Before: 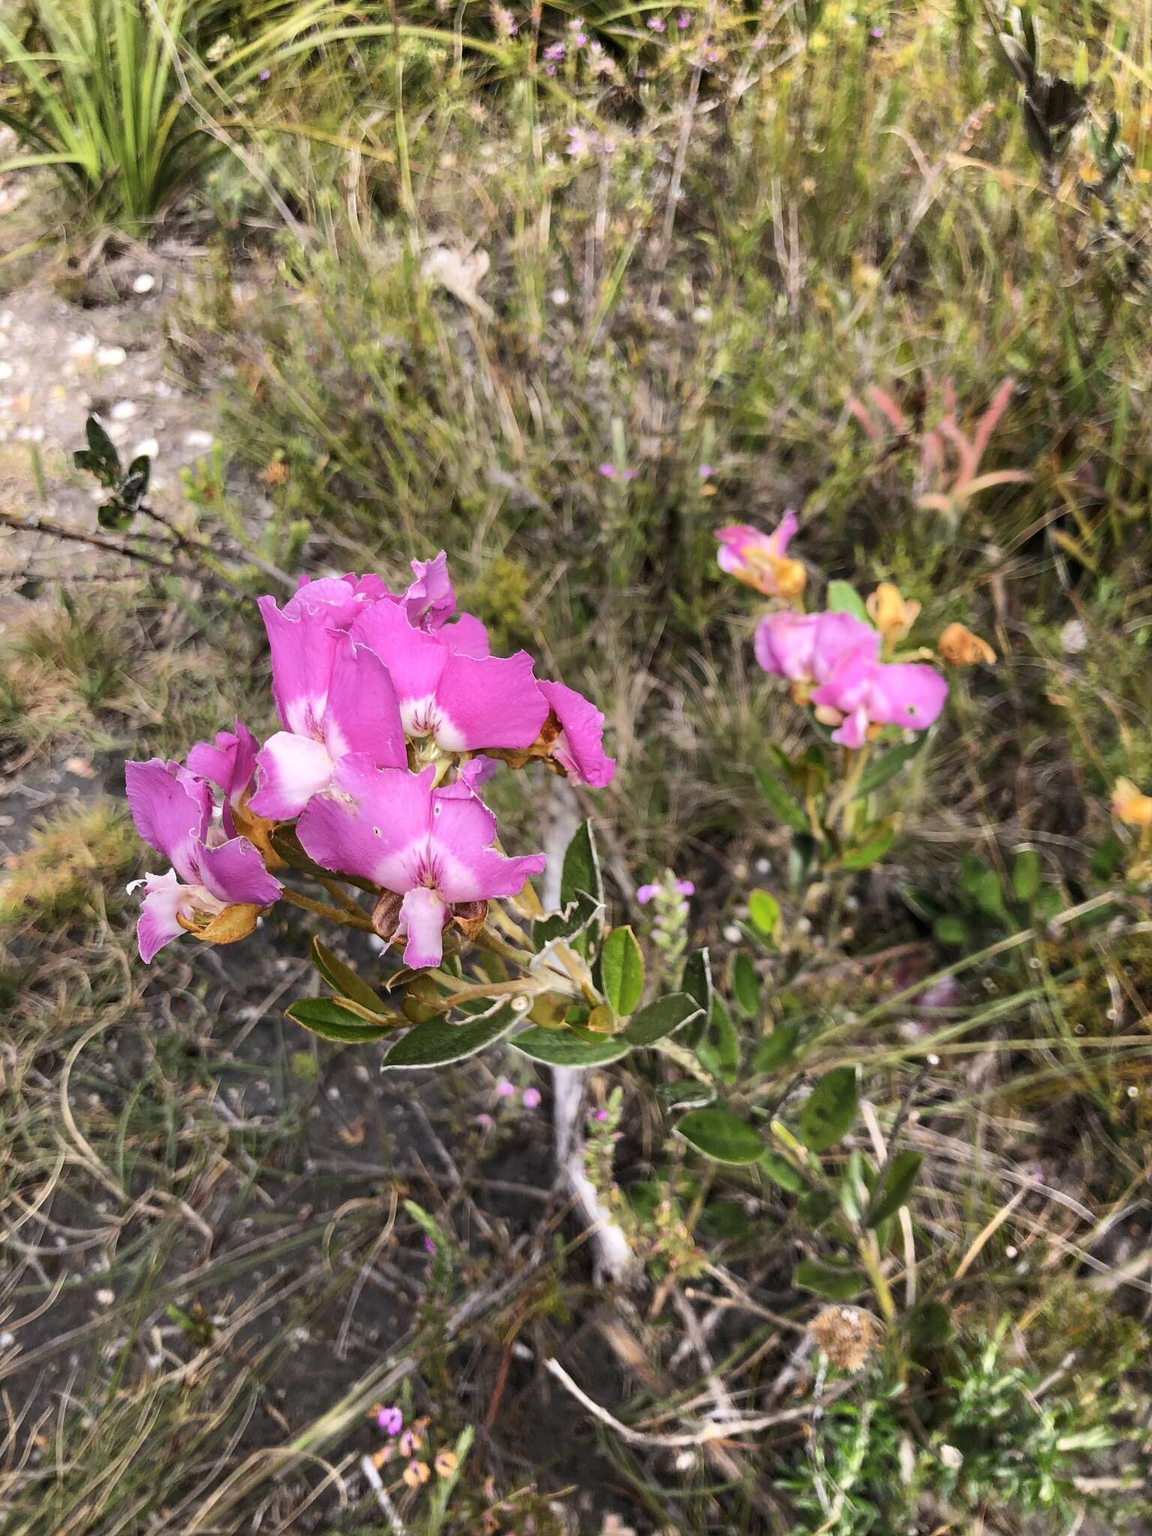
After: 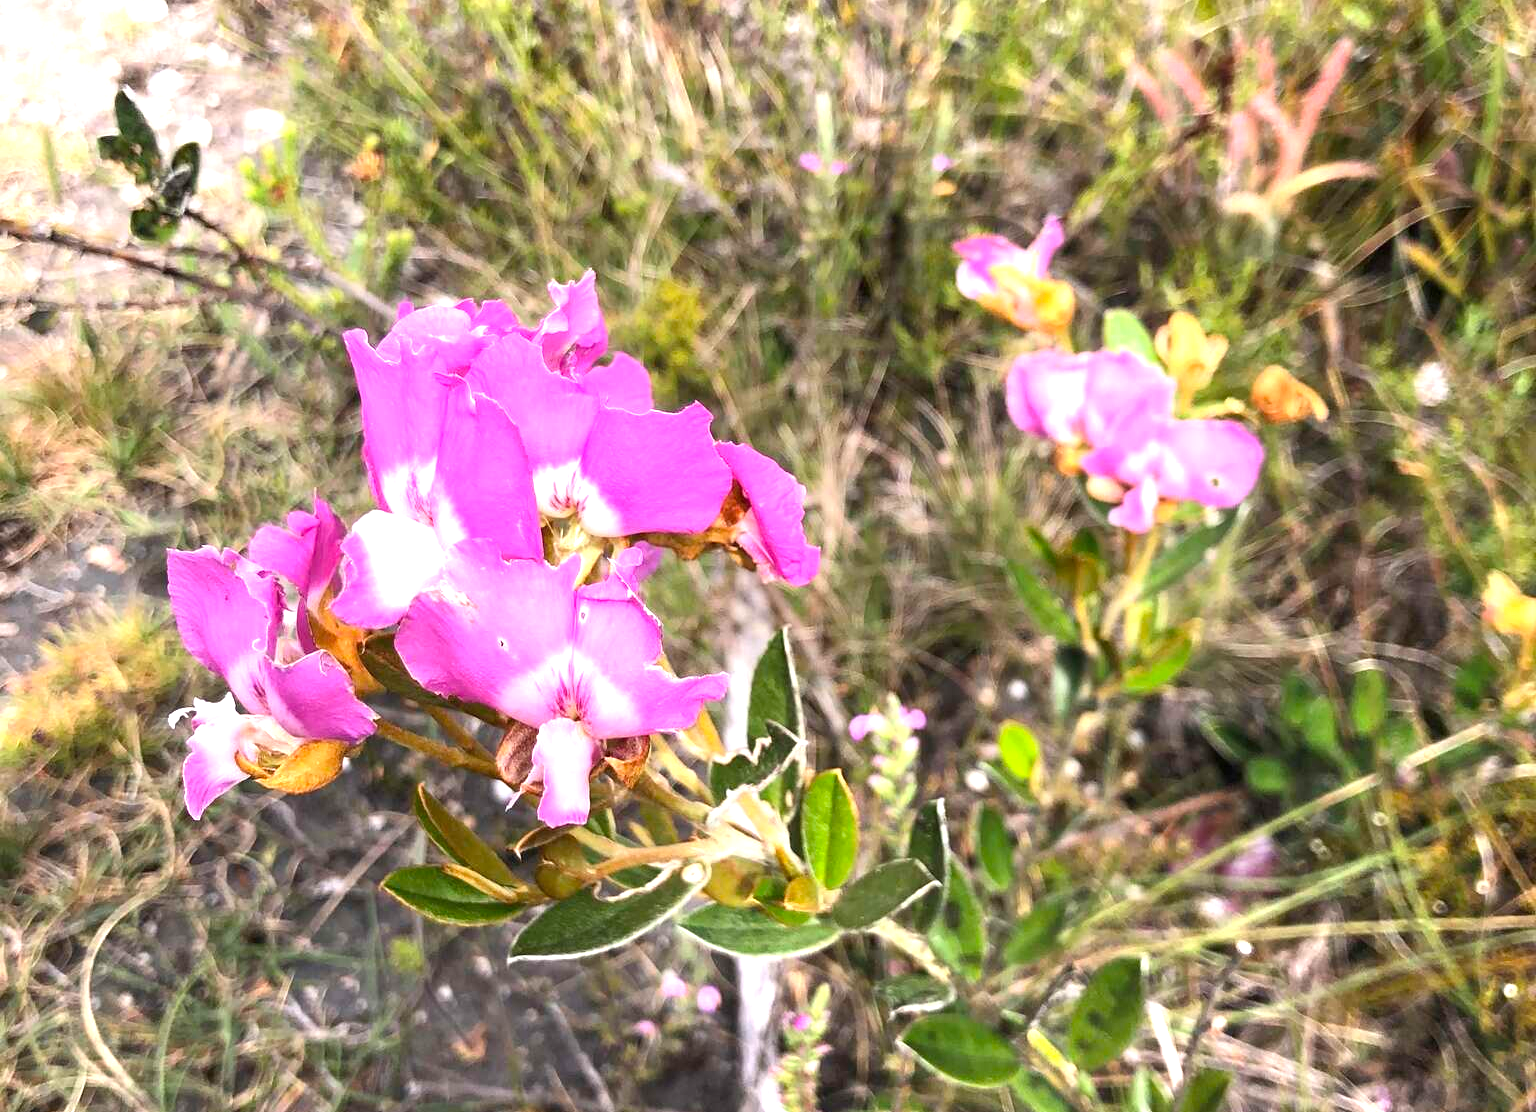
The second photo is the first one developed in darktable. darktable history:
crop and rotate: top 22.713%, bottom 22.967%
exposure: black level correction 0, exposure 1.001 EV, compensate highlight preservation false
